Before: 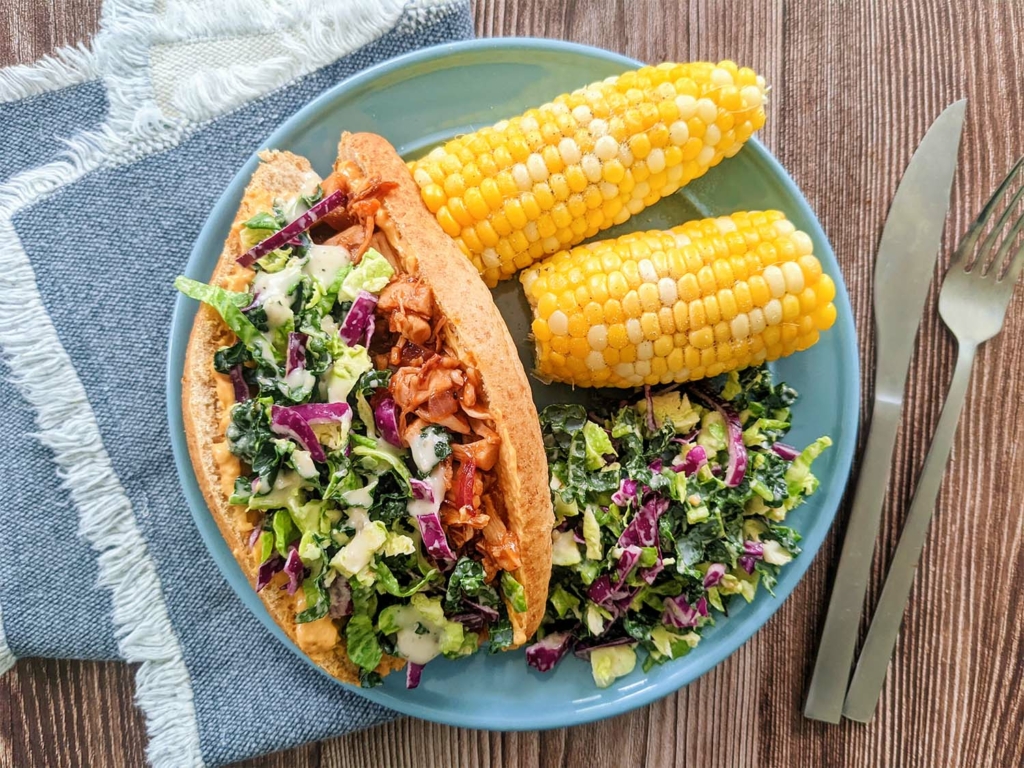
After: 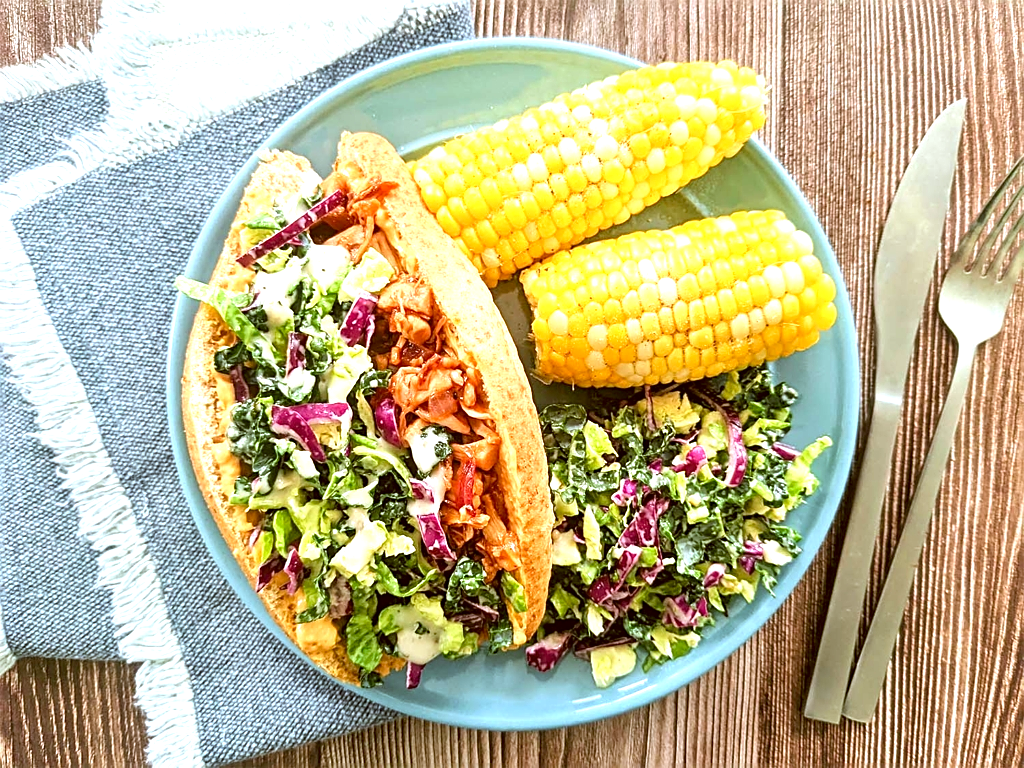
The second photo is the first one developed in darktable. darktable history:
color correction: highlights a* -0.482, highlights b* 0.161, shadows a* 4.66, shadows b* 20.72
white balance: red 0.978, blue 0.999
exposure: exposure 0.943 EV, compensate highlight preservation false
sharpen: on, module defaults
